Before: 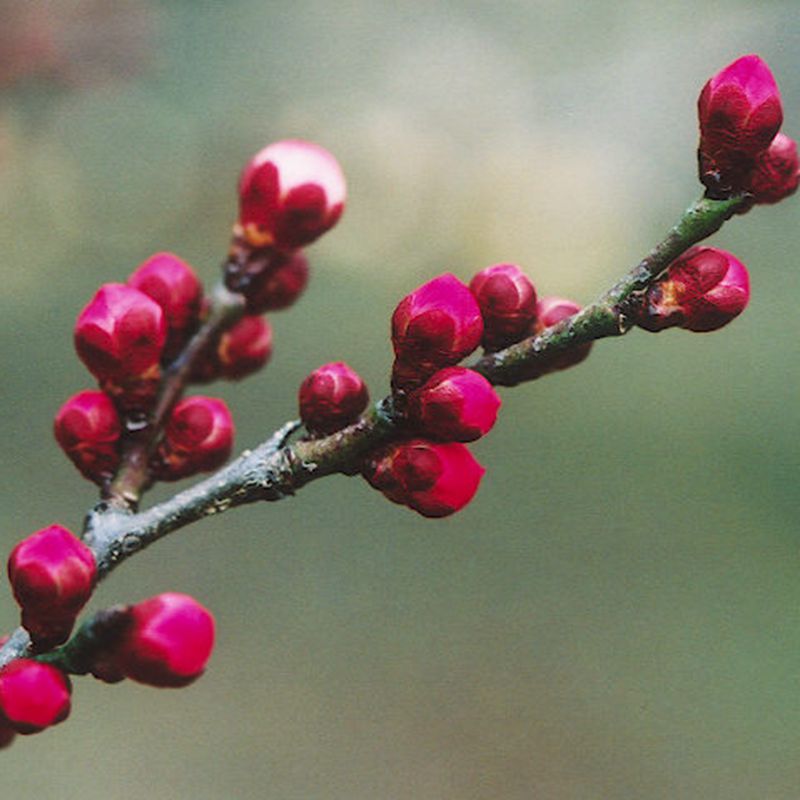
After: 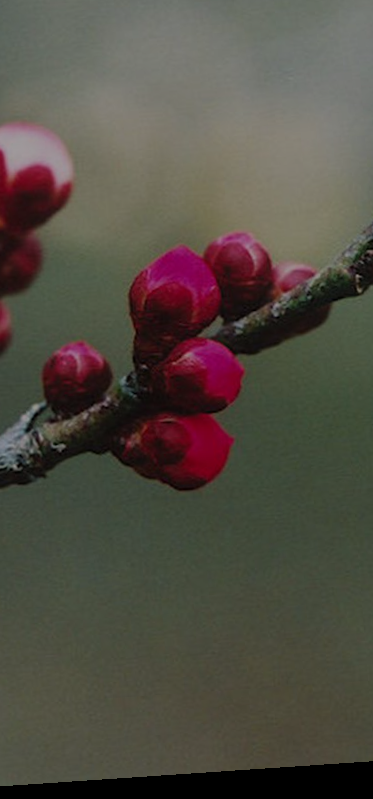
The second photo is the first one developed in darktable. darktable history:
crop: left 33.452%, top 6.025%, right 23.155%
rotate and perspective: rotation -4.2°, shear 0.006, automatic cropping off
white balance: emerald 1
exposure: exposure -1.468 EV, compensate highlight preservation false
